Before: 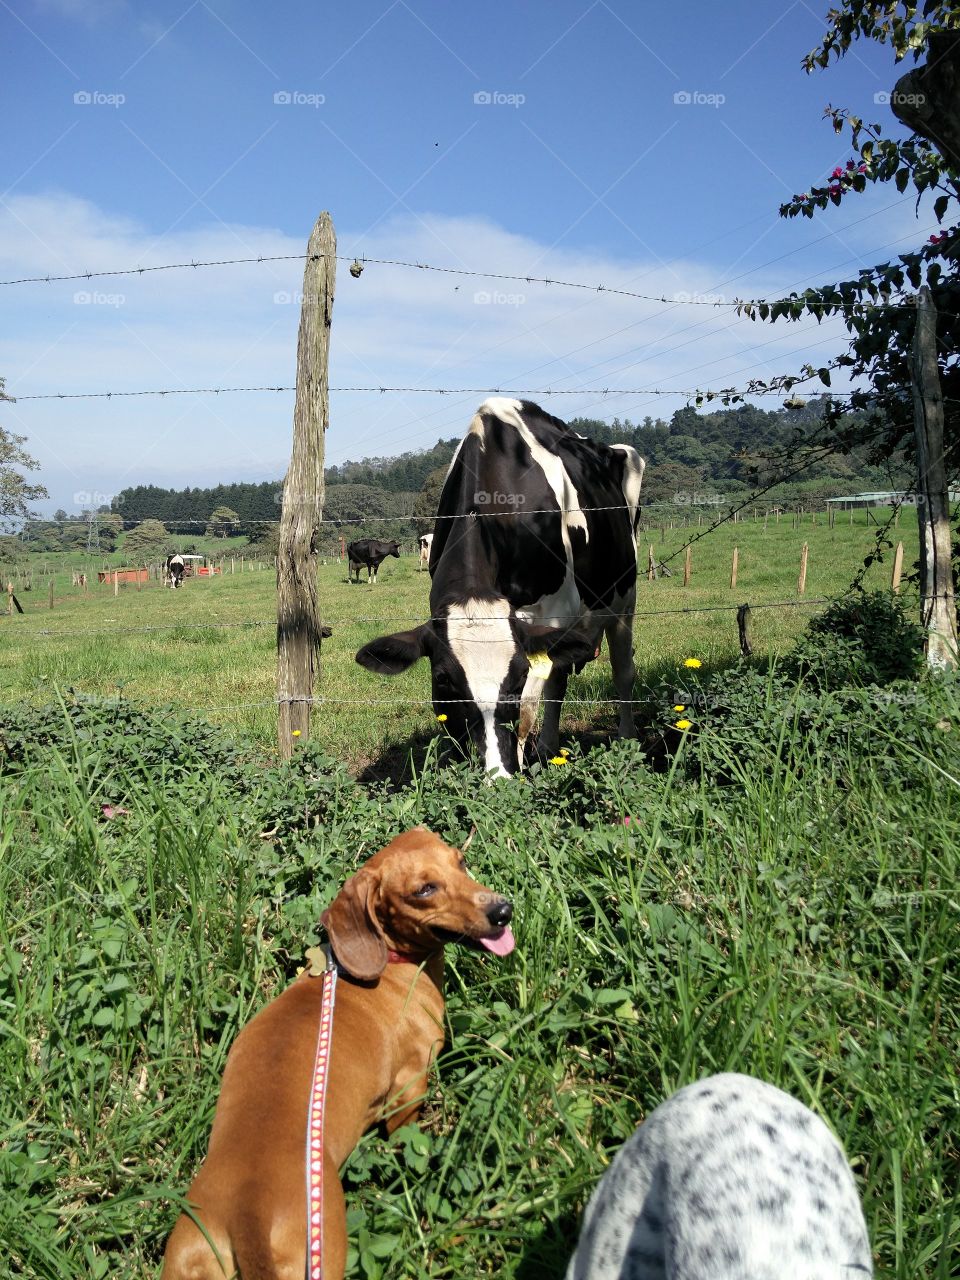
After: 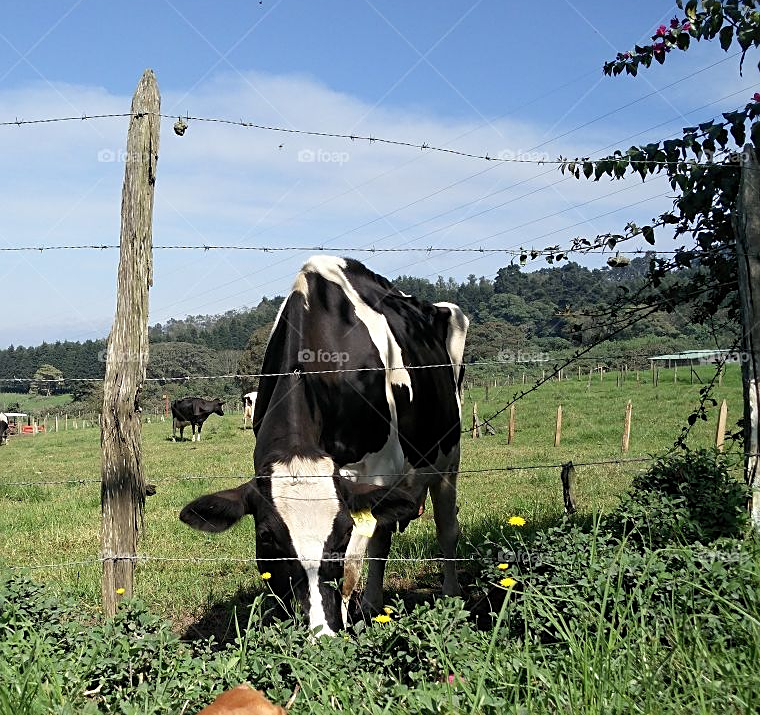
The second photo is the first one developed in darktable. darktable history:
crop: left 18.393%, top 11.119%, right 2.337%, bottom 32.957%
sharpen: on, module defaults
